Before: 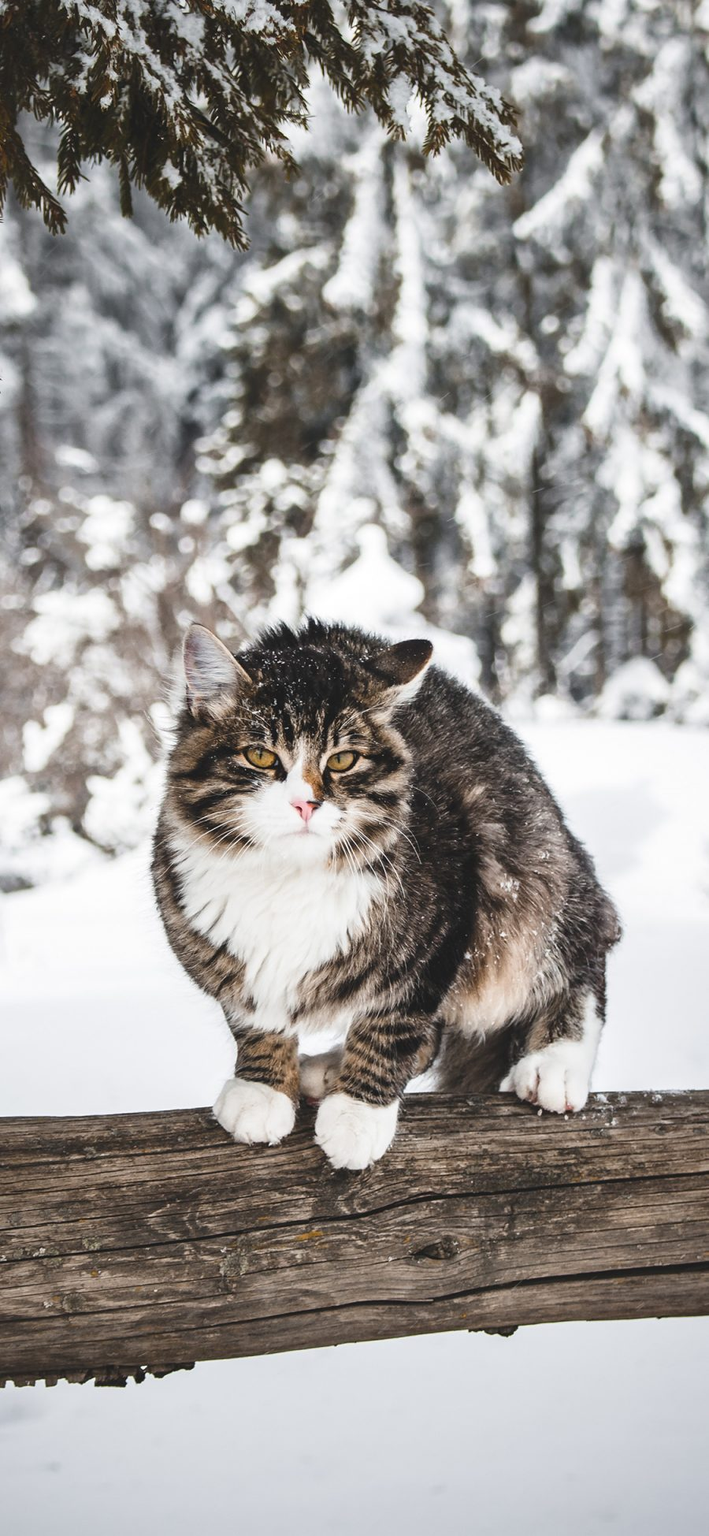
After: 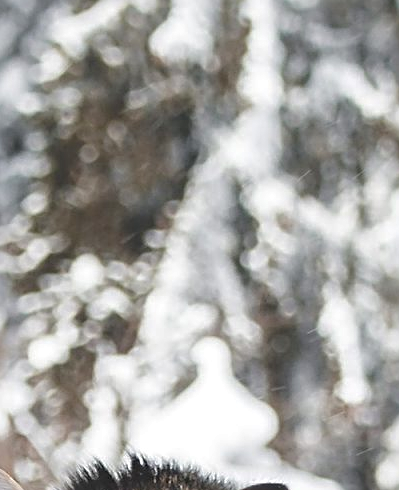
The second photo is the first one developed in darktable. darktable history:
tone equalizer: -7 EV 0.163 EV, -6 EV 0.635 EV, -5 EV 1.15 EV, -4 EV 1.36 EV, -3 EV 1.16 EV, -2 EV 0.6 EV, -1 EV 0.151 EV, smoothing diameter 24.89%, edges refinement/feathering 9.99, preserve details guided filter
sharpen: radius 2.774
crop: left 28.895%, top 16.848%, right 26.725%, bottom 58%
shadows and highlights: shadows 9.88, white point adjustment 0.925, highlights -39.88
